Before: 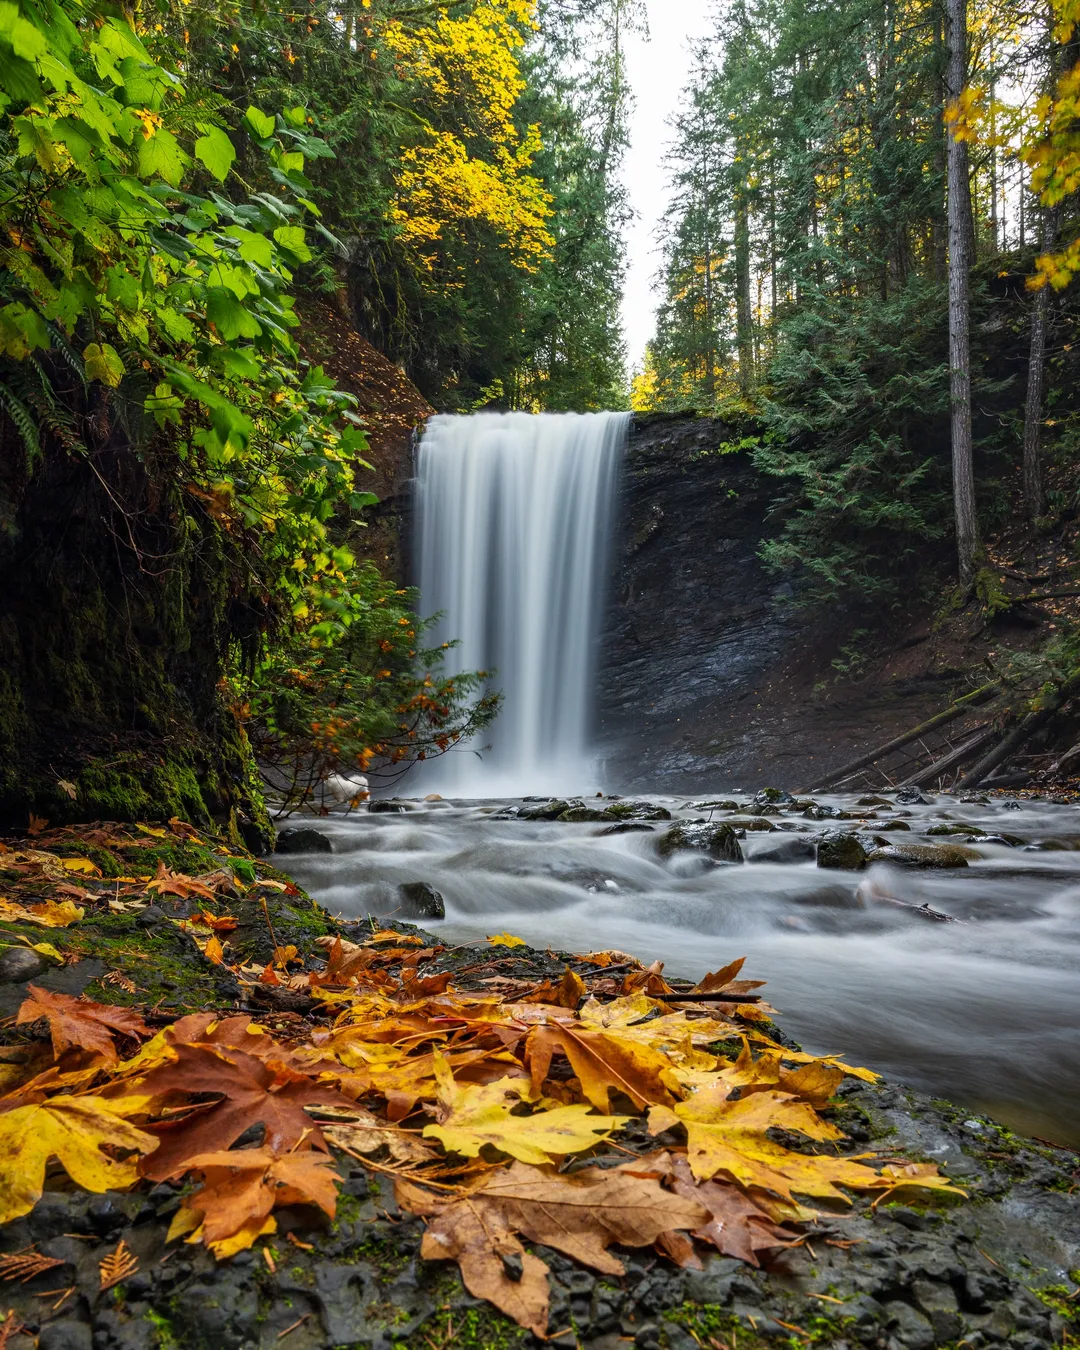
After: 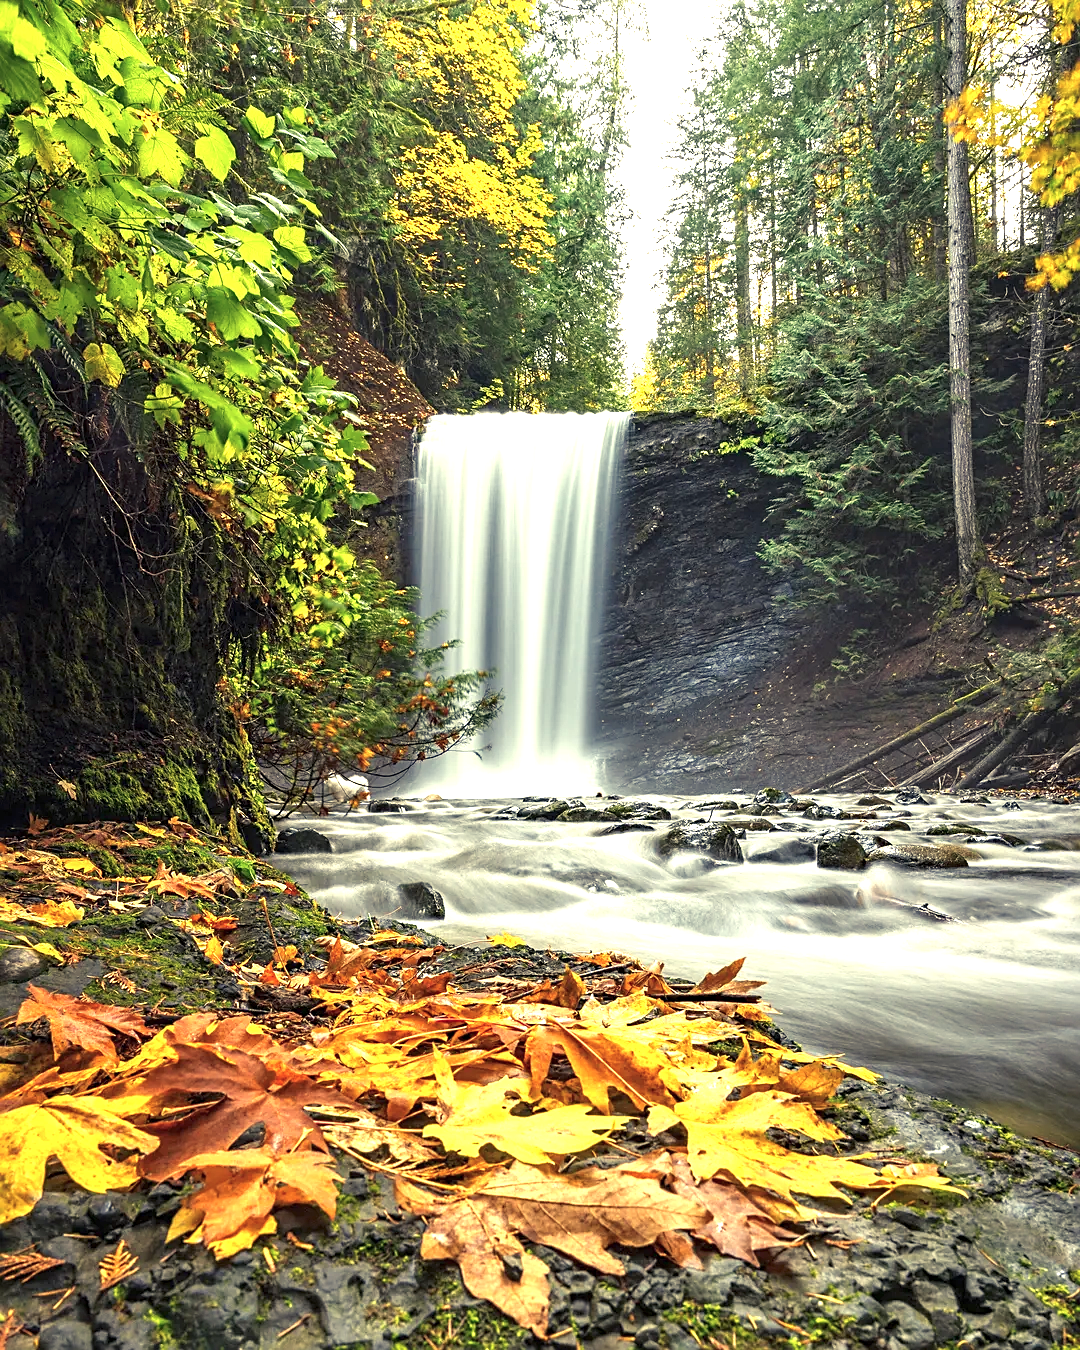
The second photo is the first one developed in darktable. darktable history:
color balance rgb: shadows lift › chroma 2%, shadows lift › hue 263°, highlights gain › chroma 8%, highlights gain › hue 84°, linear chroma grading › global chroma -15%, saturation formula JzAzBz (2021)
sharpen: on, module defaults
exposure: black level correction 0, exposure 1.45 EV, compensate exposure bias true, compensate highlight preservation false
